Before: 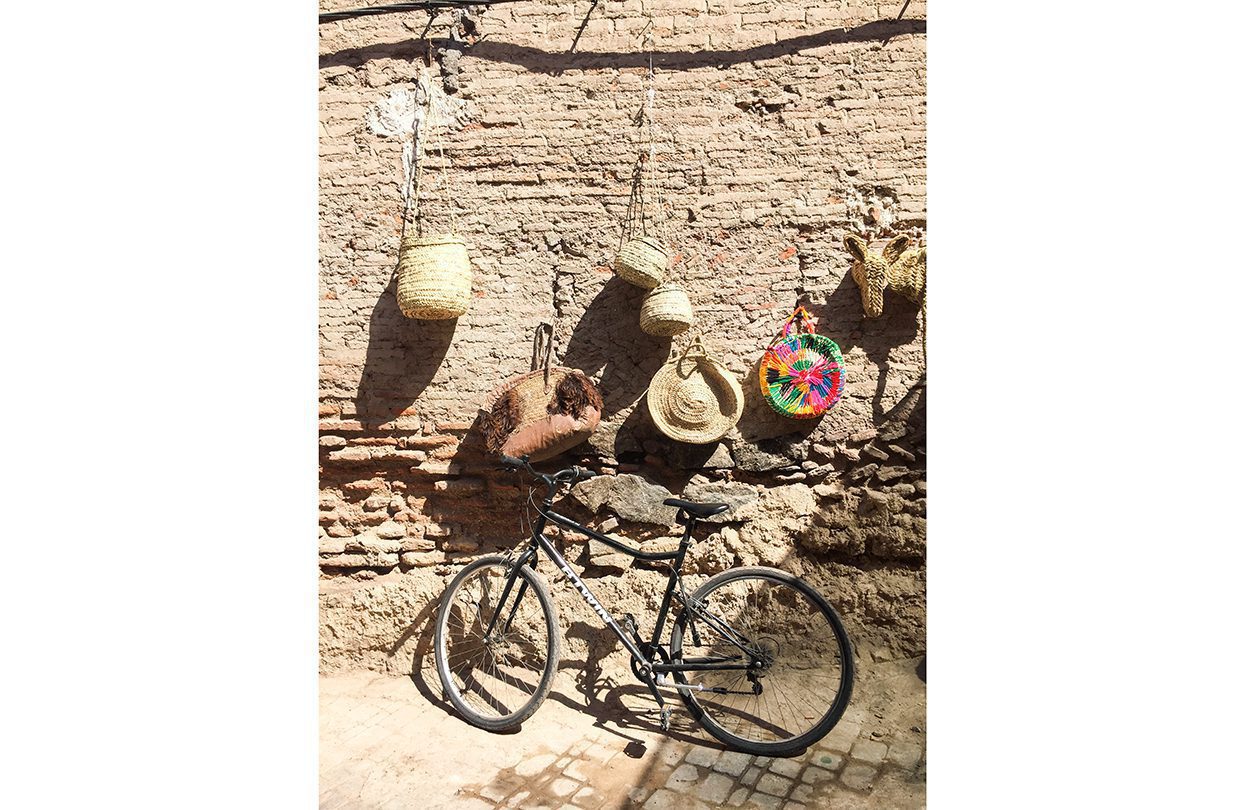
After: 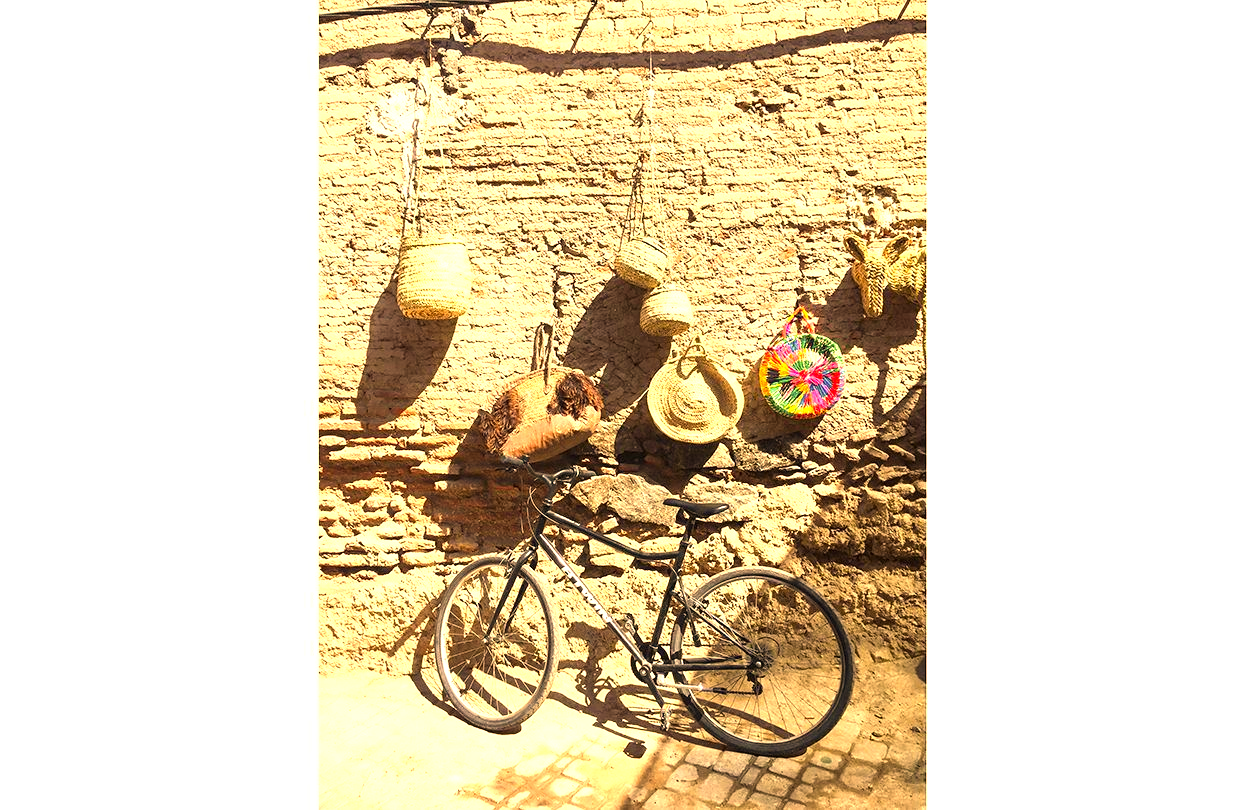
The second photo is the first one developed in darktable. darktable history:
color correction: highlights a* 14.91, highlights b* 32.14
exposure: black level correction 0, exposure 1 EV, compensate exposure bias true, compensate highlight preservation false
